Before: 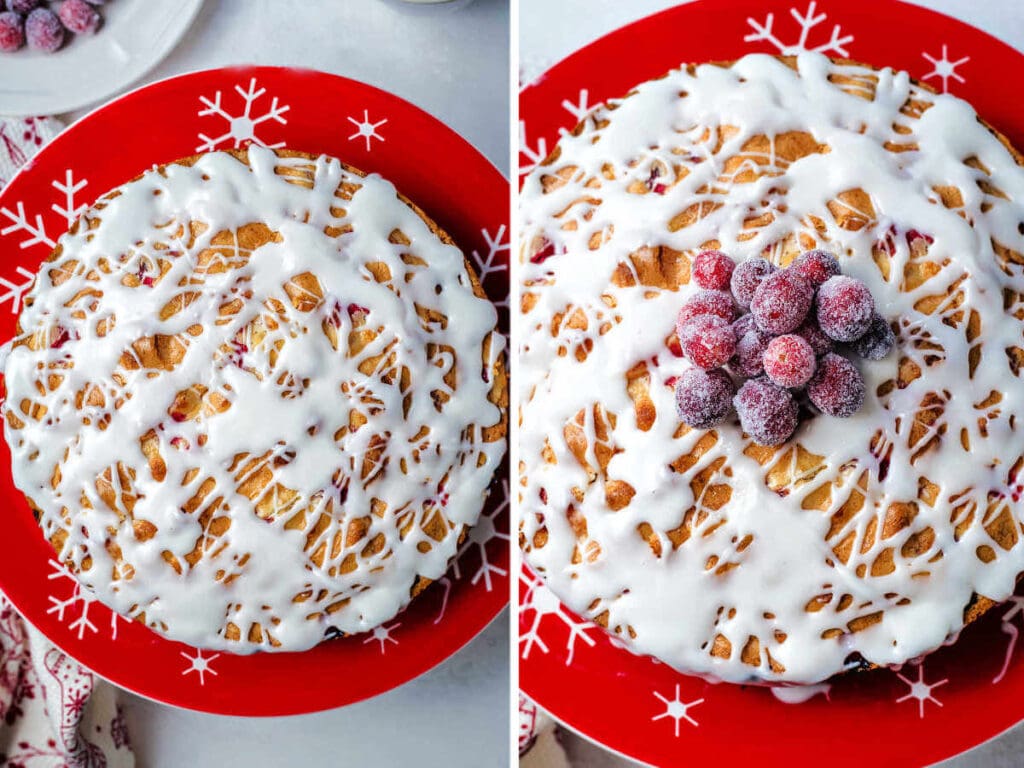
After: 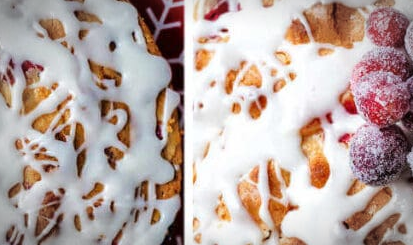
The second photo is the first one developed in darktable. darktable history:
vignetting: automatic ratio true
tone equalizer: on, module defaults
crop: left 31.902%, top 31.757%, right 27.74%, bottom 36.305%
